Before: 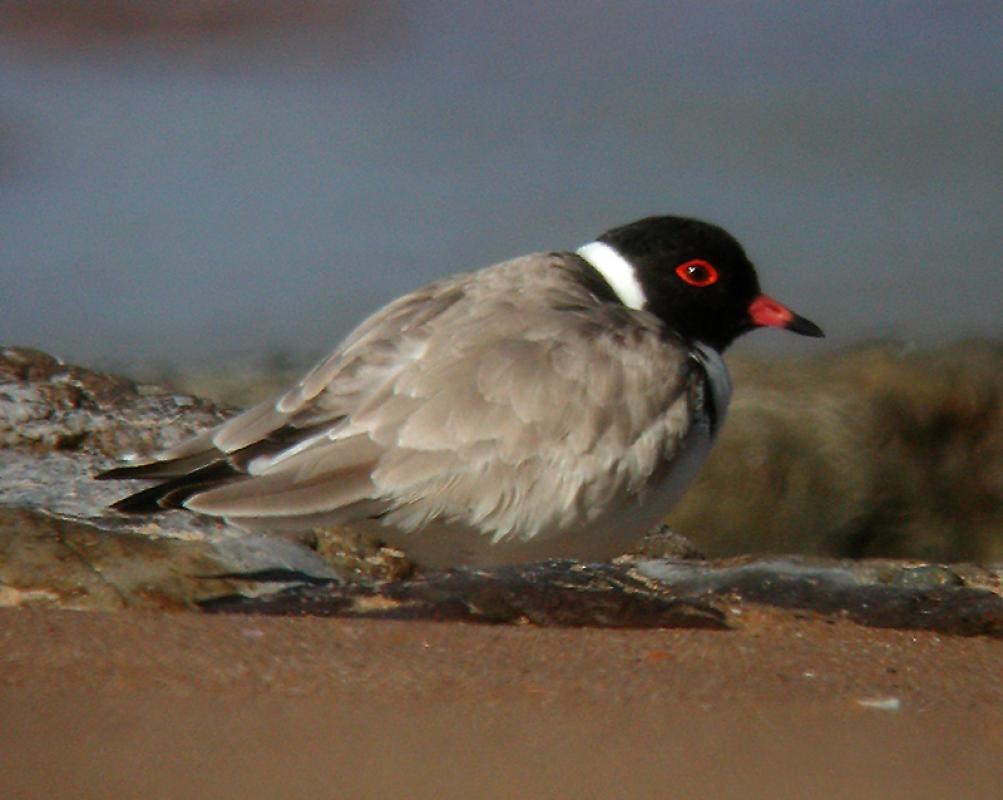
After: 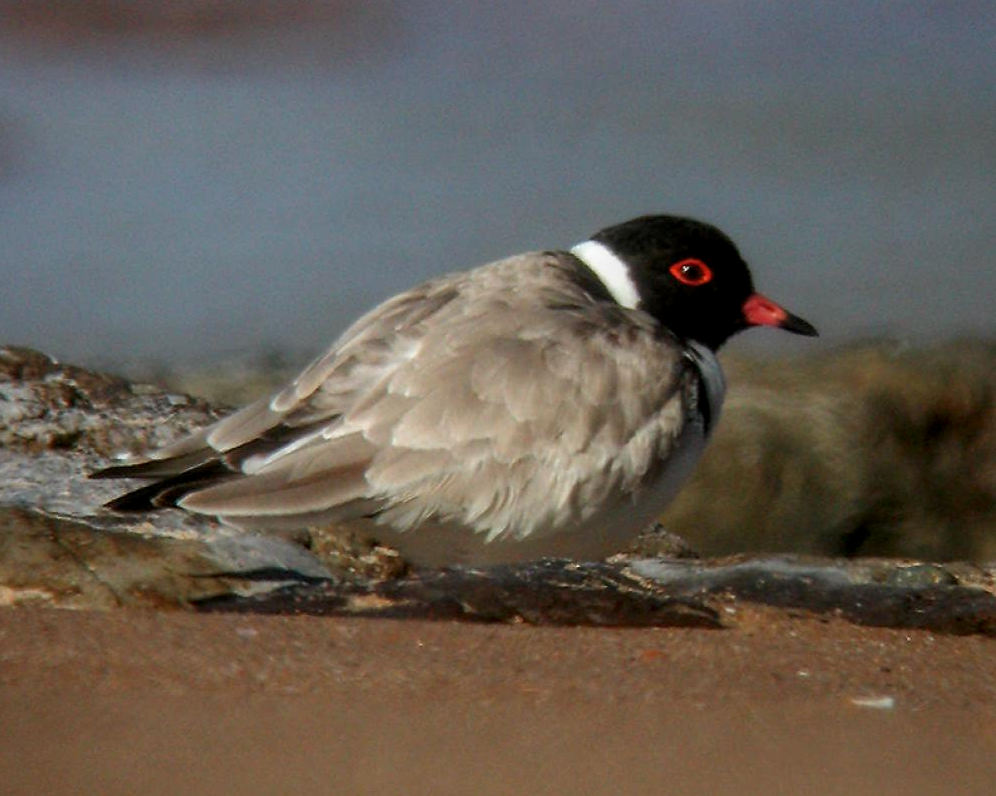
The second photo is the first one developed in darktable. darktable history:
crop and rotate: left 0.614%, top 0.179%, bottom 0.309%
local contrast: on, module defaults
